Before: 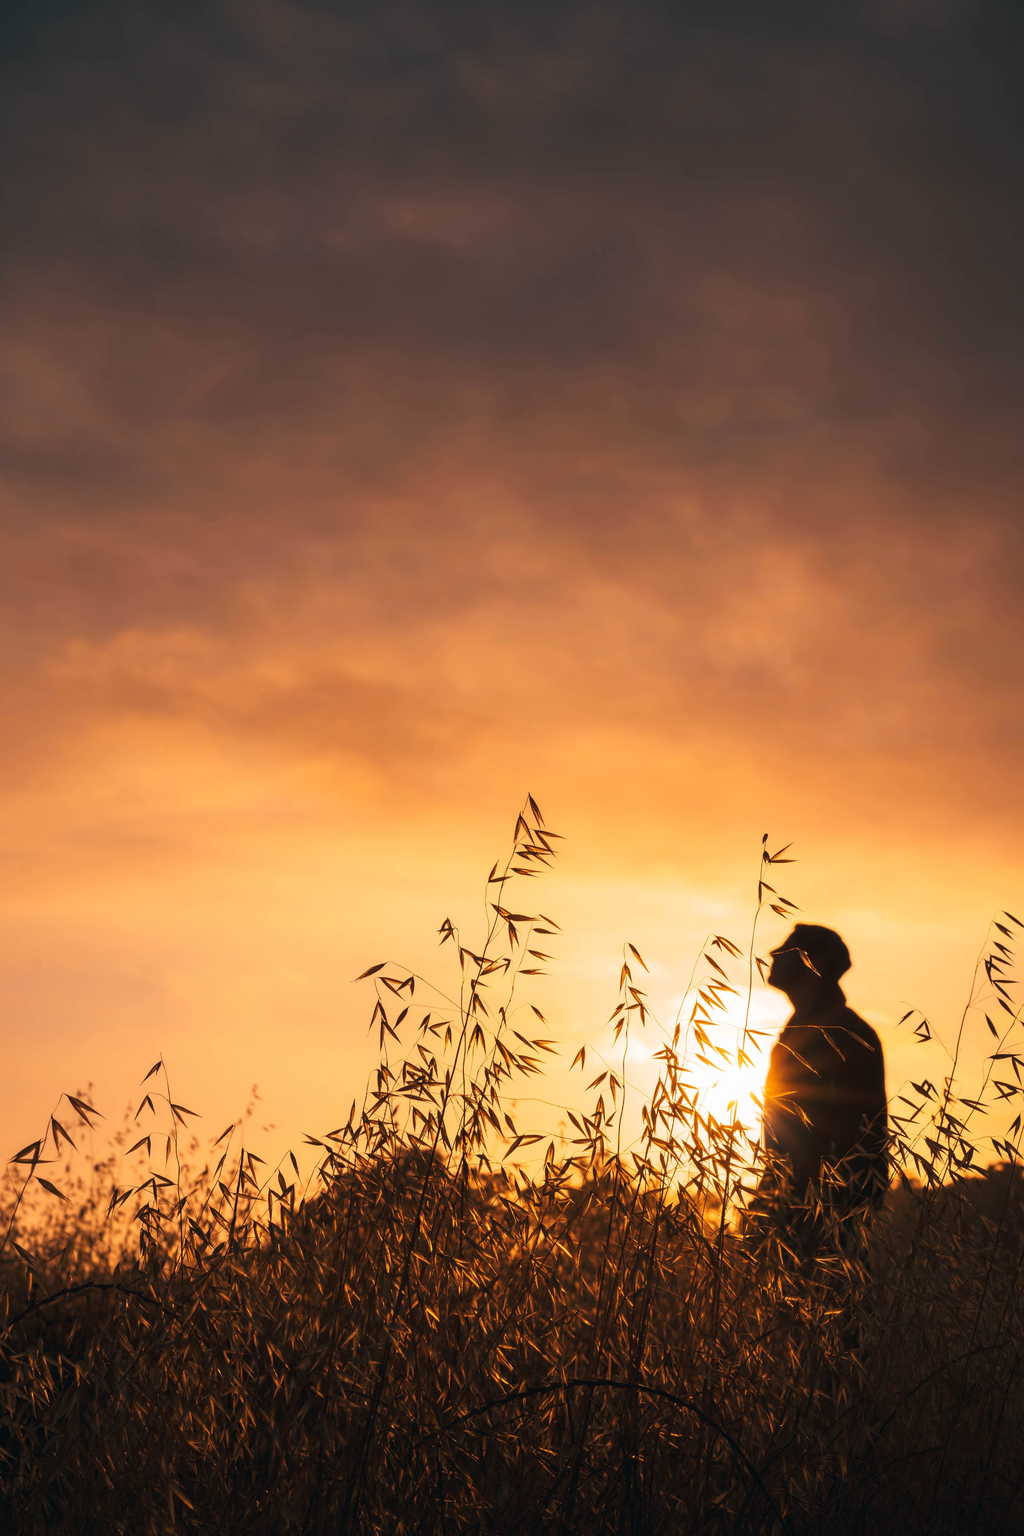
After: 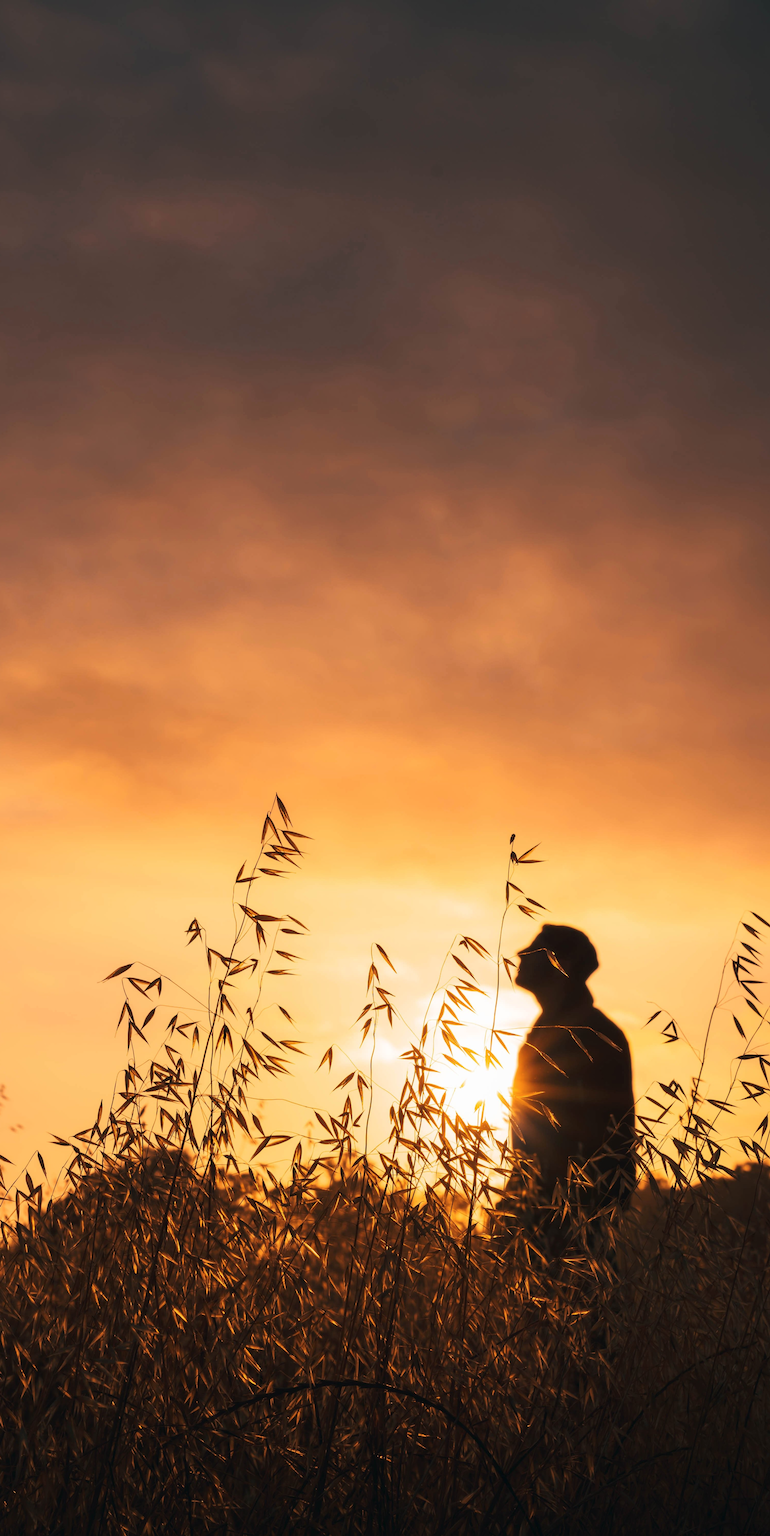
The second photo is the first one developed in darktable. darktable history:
crop and rotate: left 24.721%
color balance rgb: perceptual saturation grading › global saturation 0.331%
